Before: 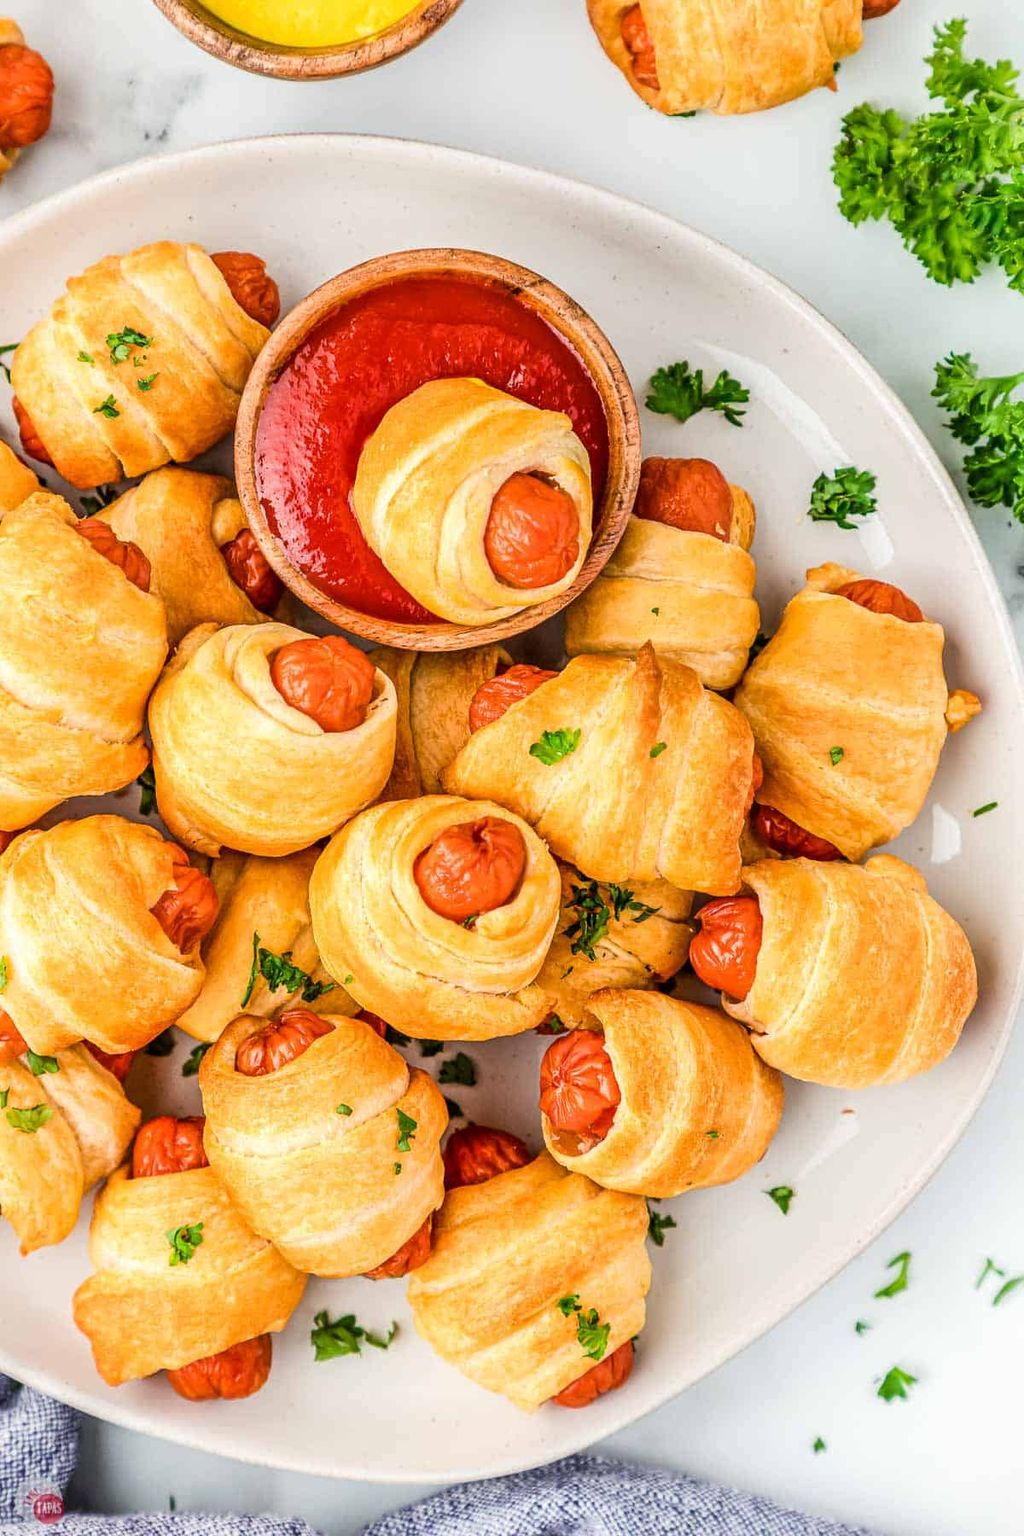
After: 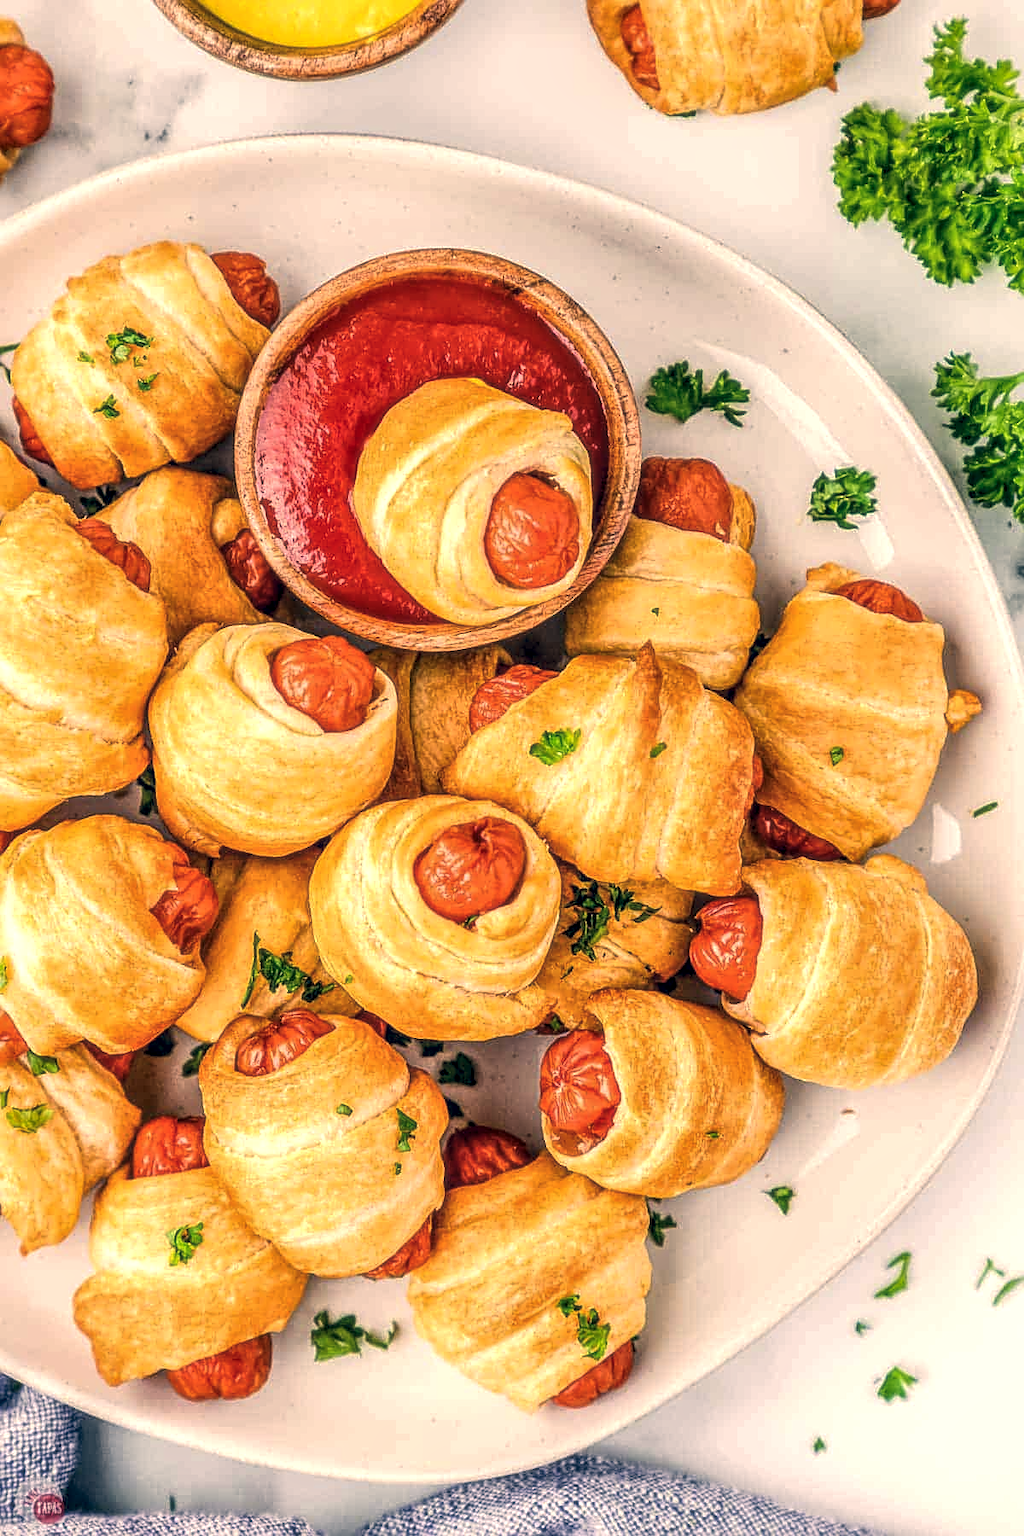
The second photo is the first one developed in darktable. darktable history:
soften: size 10%, saturation 50%, brightness 0.2 EV, mix 10%
sharpen: on, module defaults
color correction: highlights a* 10.32, highlights b* 14.66, shadows a* -9.59, shadows b* -15.02
local contrast: highlights 100%, shadows 100%, detail 200%, midtone range 0.2
